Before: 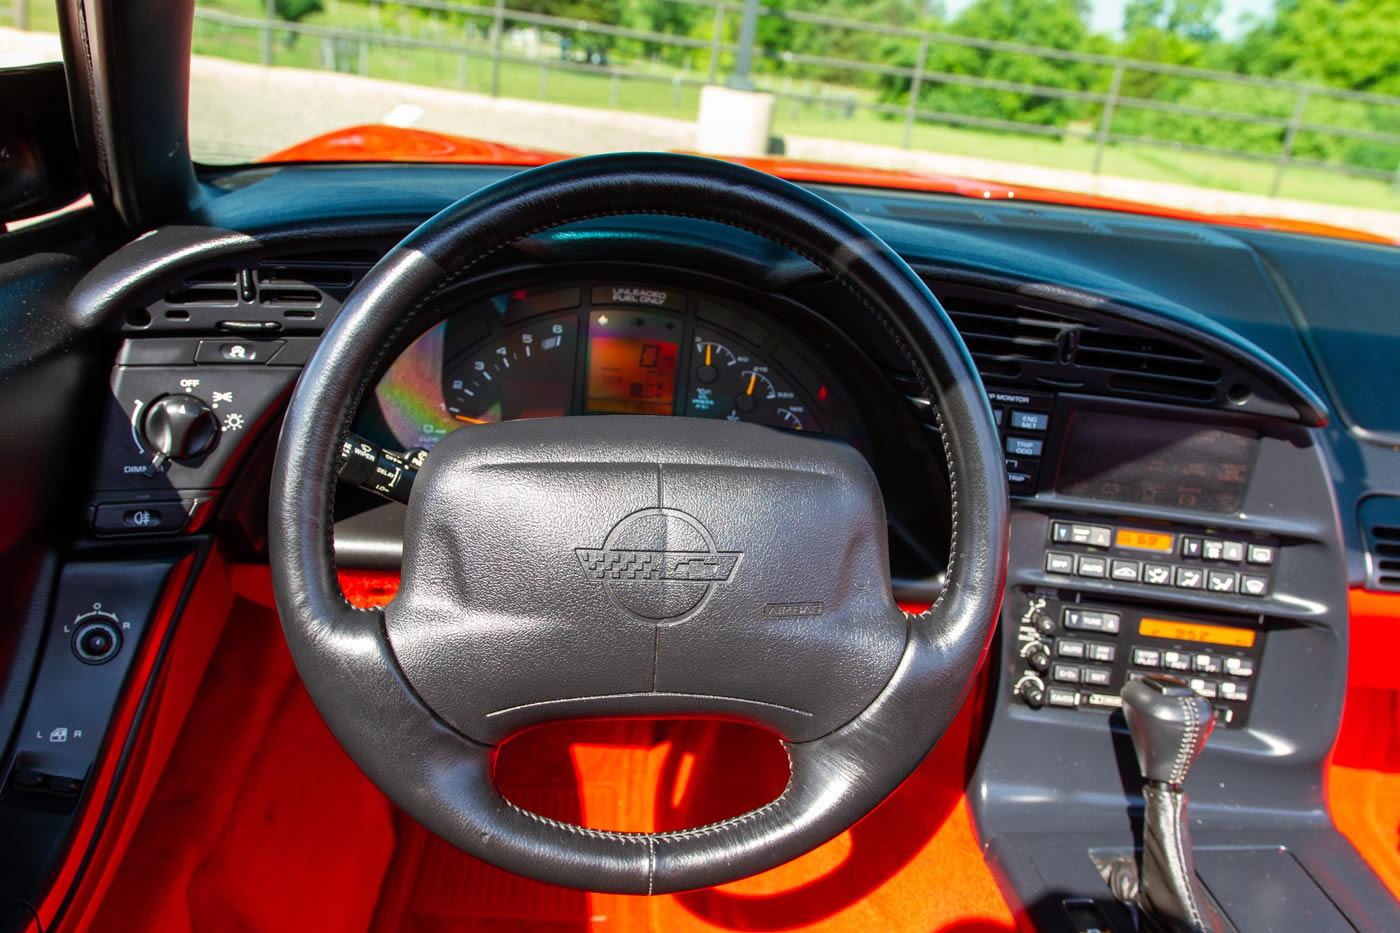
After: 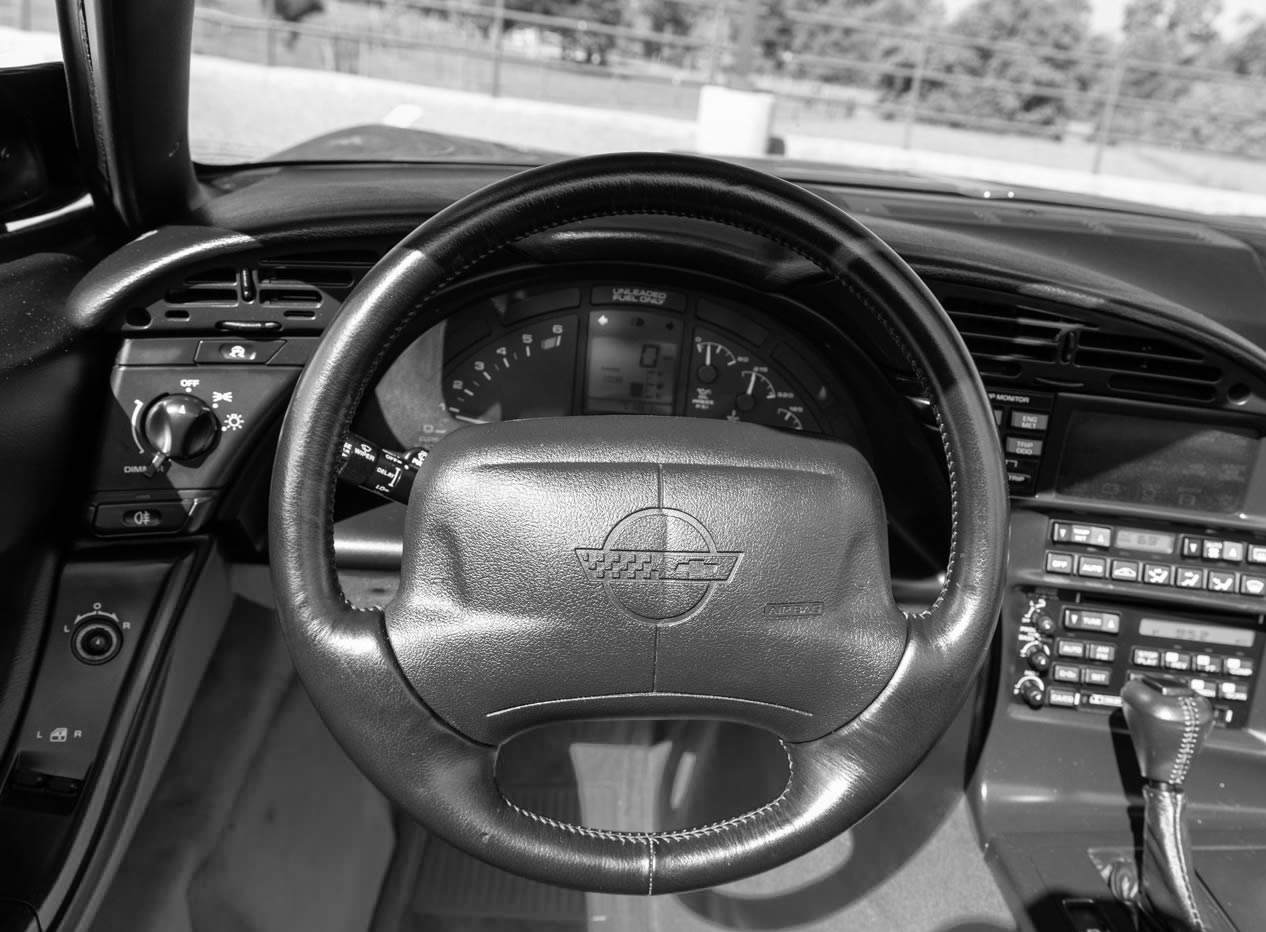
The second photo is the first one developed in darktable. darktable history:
color zones: curves: ch0 [(0, 0.5) (0.143, 0.5) (0.286, 0.5) (0.429, 0.5) (0.571, 0.5) (0.714, 0.476) (0.857, 0.5) (1, 0.5)]; ch2 [(0, 0.5) (0.143, 0.5) (0.286, 0.5) (0.429, 0.5) (0.571, 0.5) (0.714, 0.487) (0.857, 0.5) (1, 0.5)]
crop: right 9.509%, bottom 0.031%
monochrome: a 1.94, b -0.638
